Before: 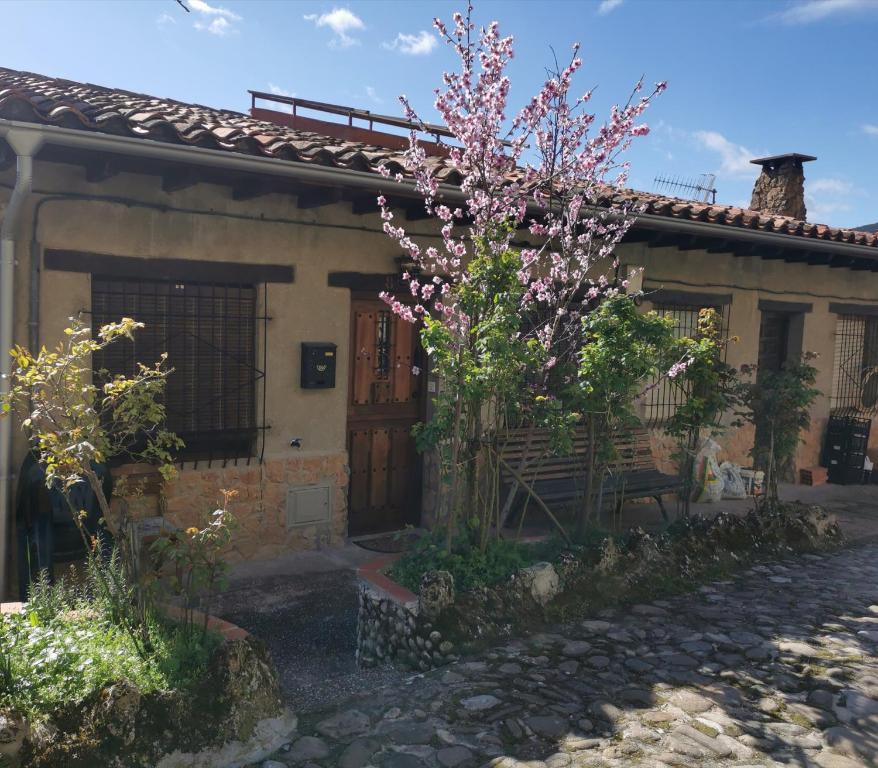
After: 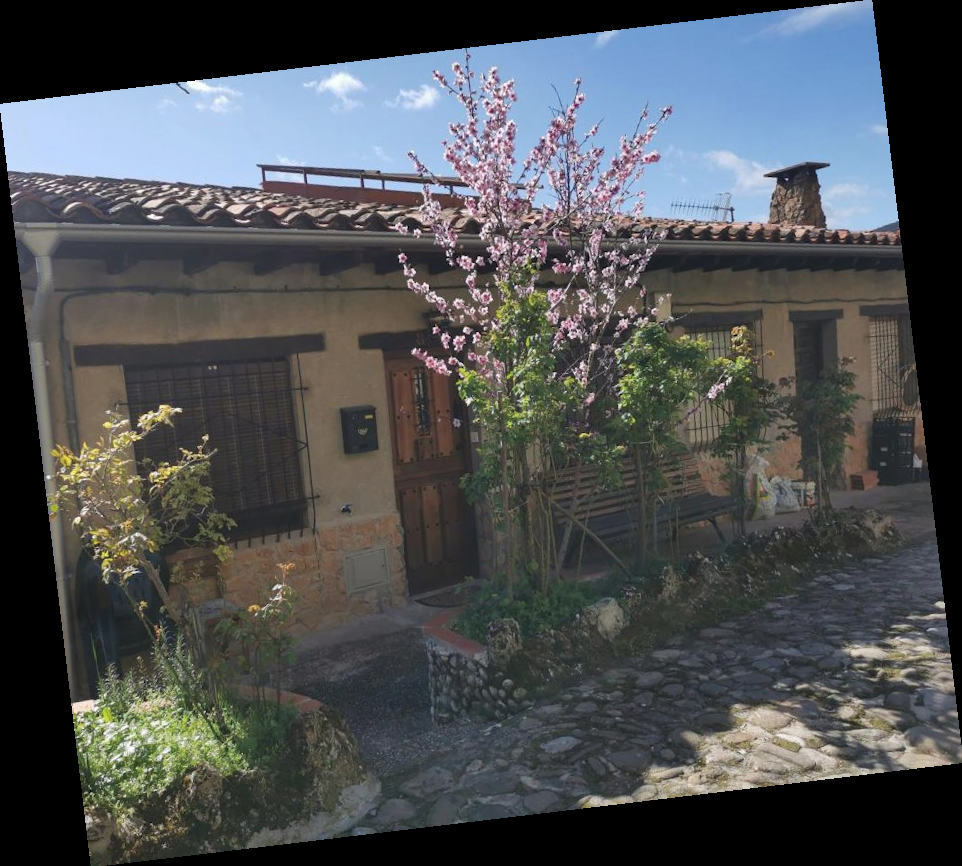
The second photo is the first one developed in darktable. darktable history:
tone curve: curves: ch0 [(0, 0) (0.003, 0.04) (0.011, 0.053) (0.025, 0.077) (0.044, 0.104) (0.069, 0.127) (0.1, 0.15) (0.136, 0.177) (0.177, 0.215) (0.224, 0.254) (0.277, 0.3) (0.335, 0.355) (0.399, 0.41) (0.468, 0.477) (0.543, 0.554) (0.623, 0.636) (0.709, 0.72) (0.801, 0.804) (0.898, 0.892) (1, 1)], preserve colors none
rotate and perspective: rotation -6.83°, automatic cropping off
